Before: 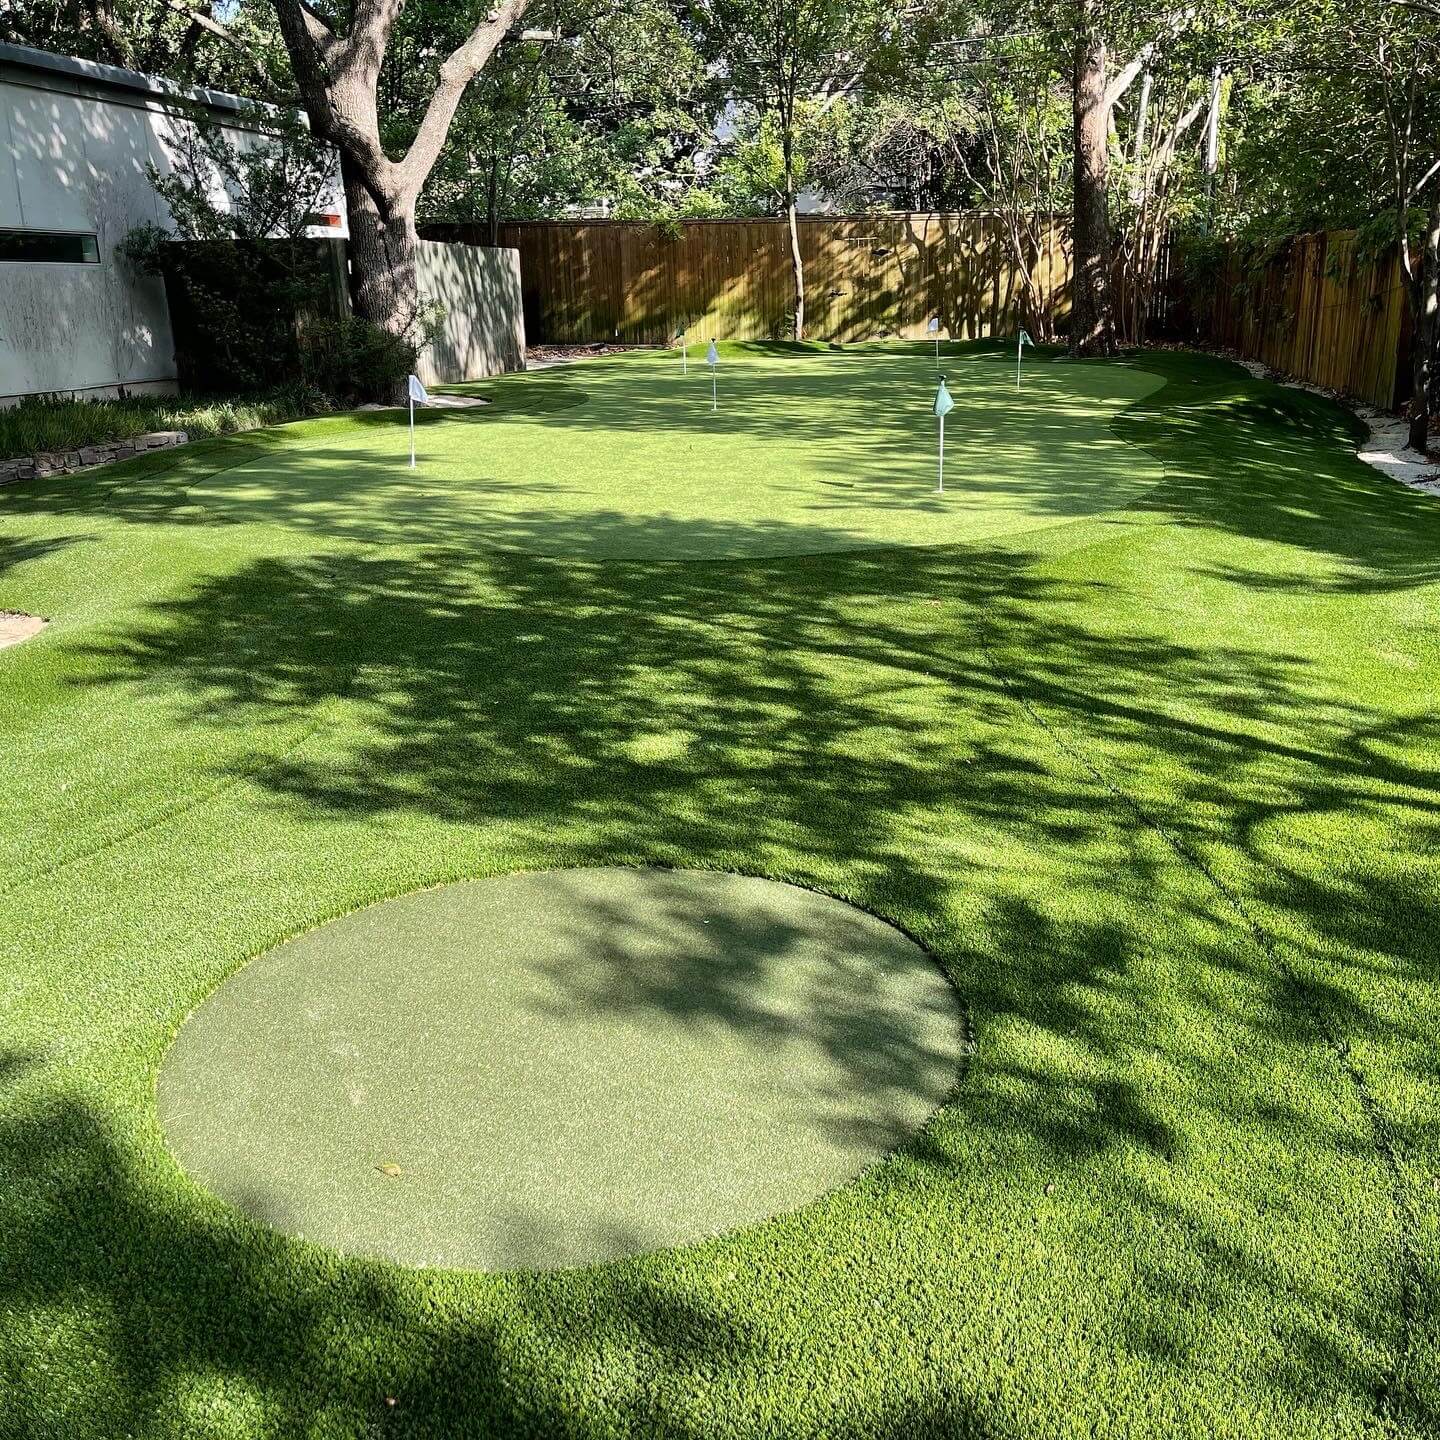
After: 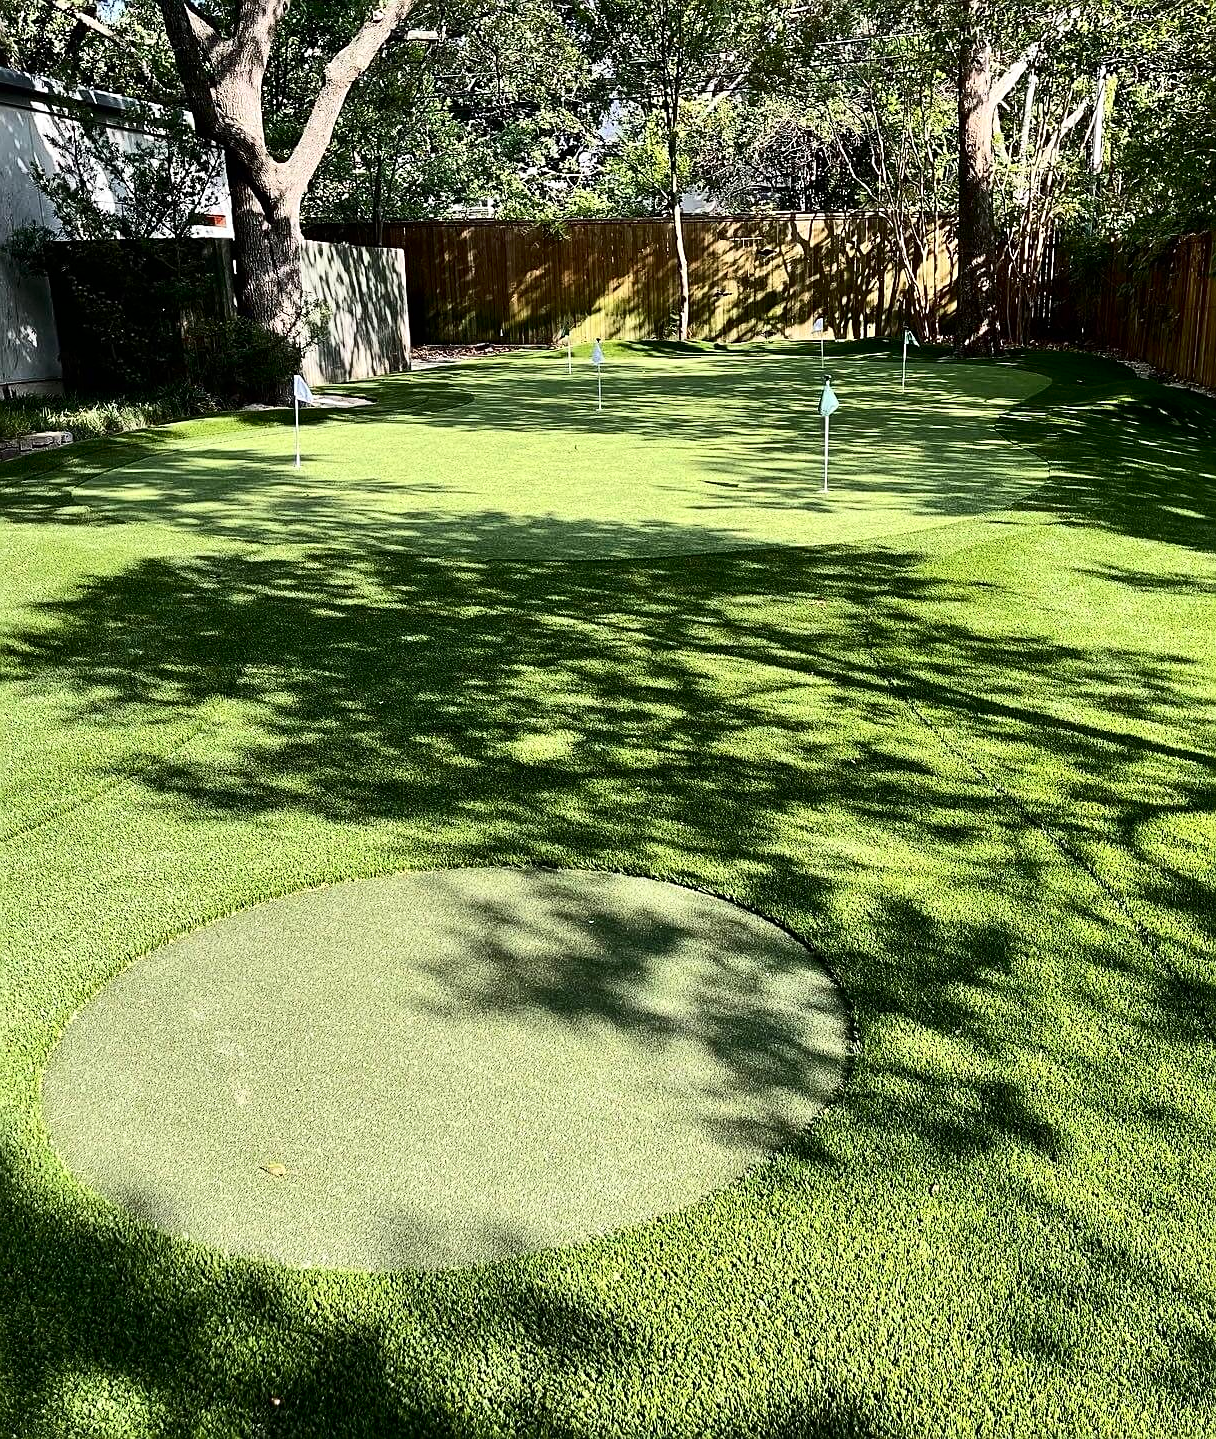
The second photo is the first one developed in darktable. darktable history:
contrast brightness saturation: contrast 0.279
crop: left 8.049%, right 7.466%
sharpen: amount 0.541
